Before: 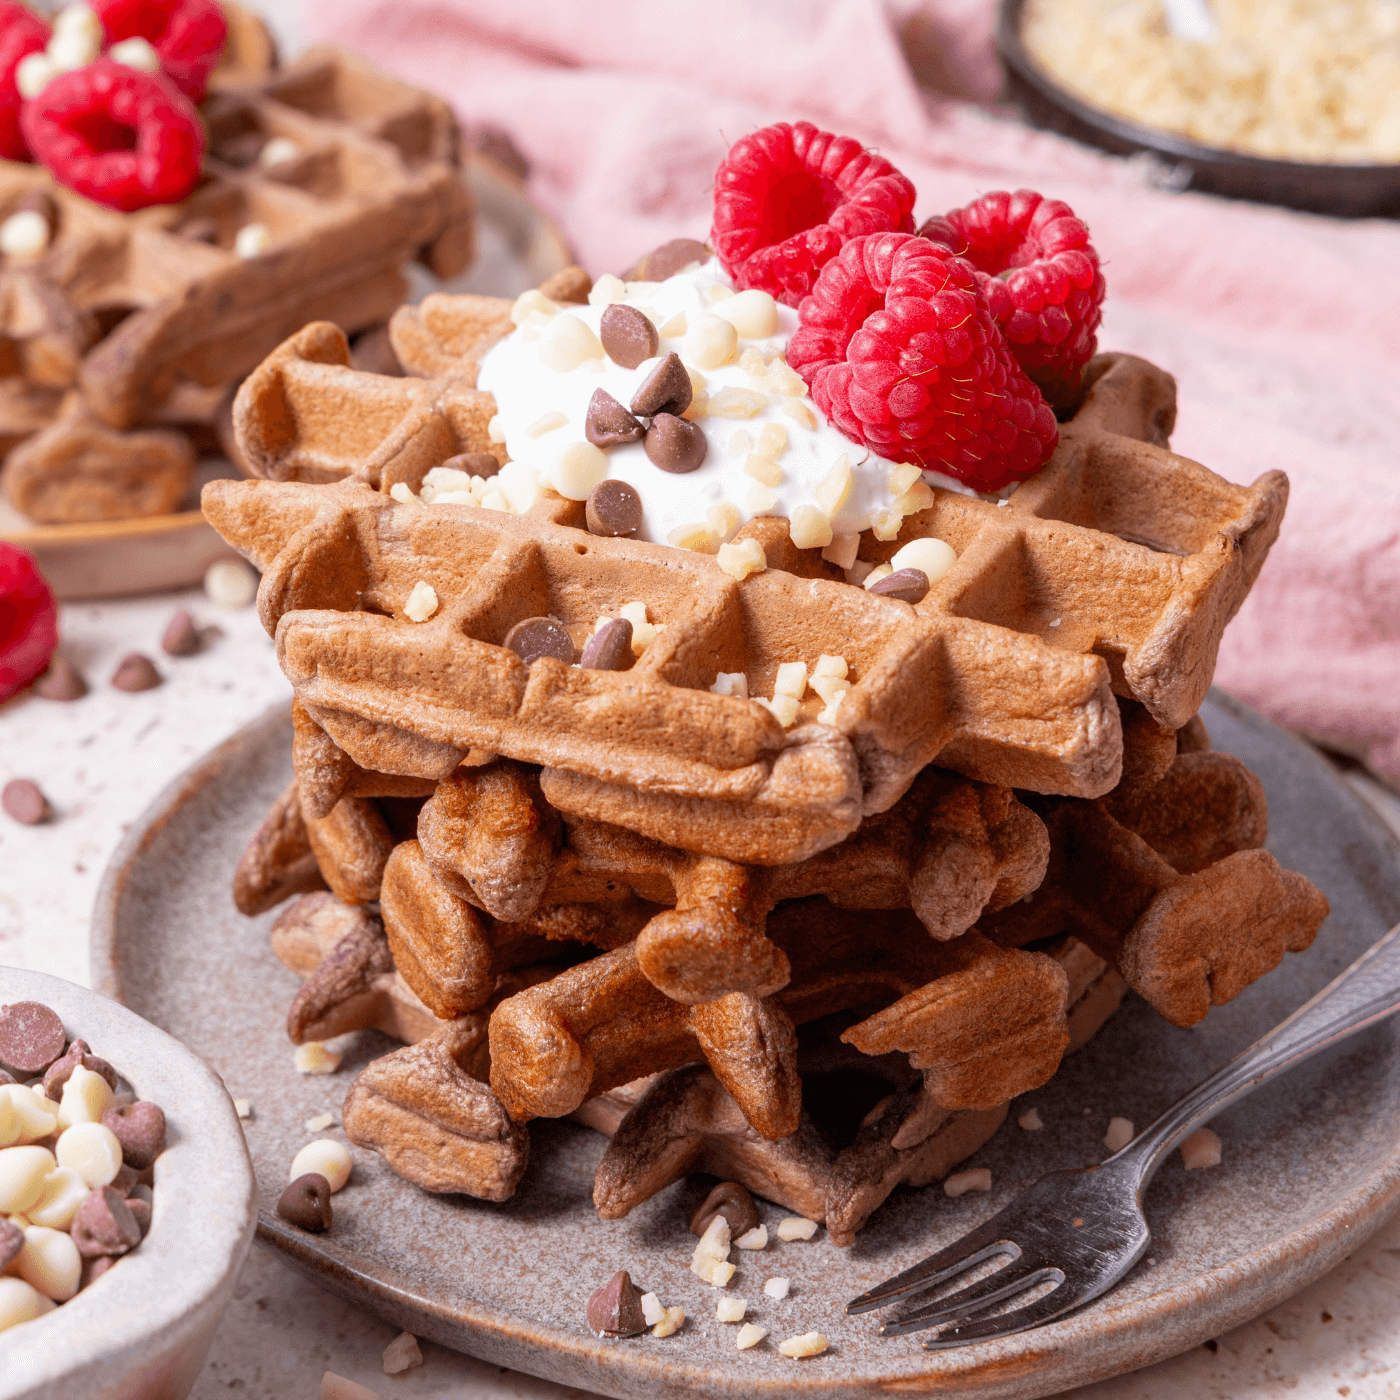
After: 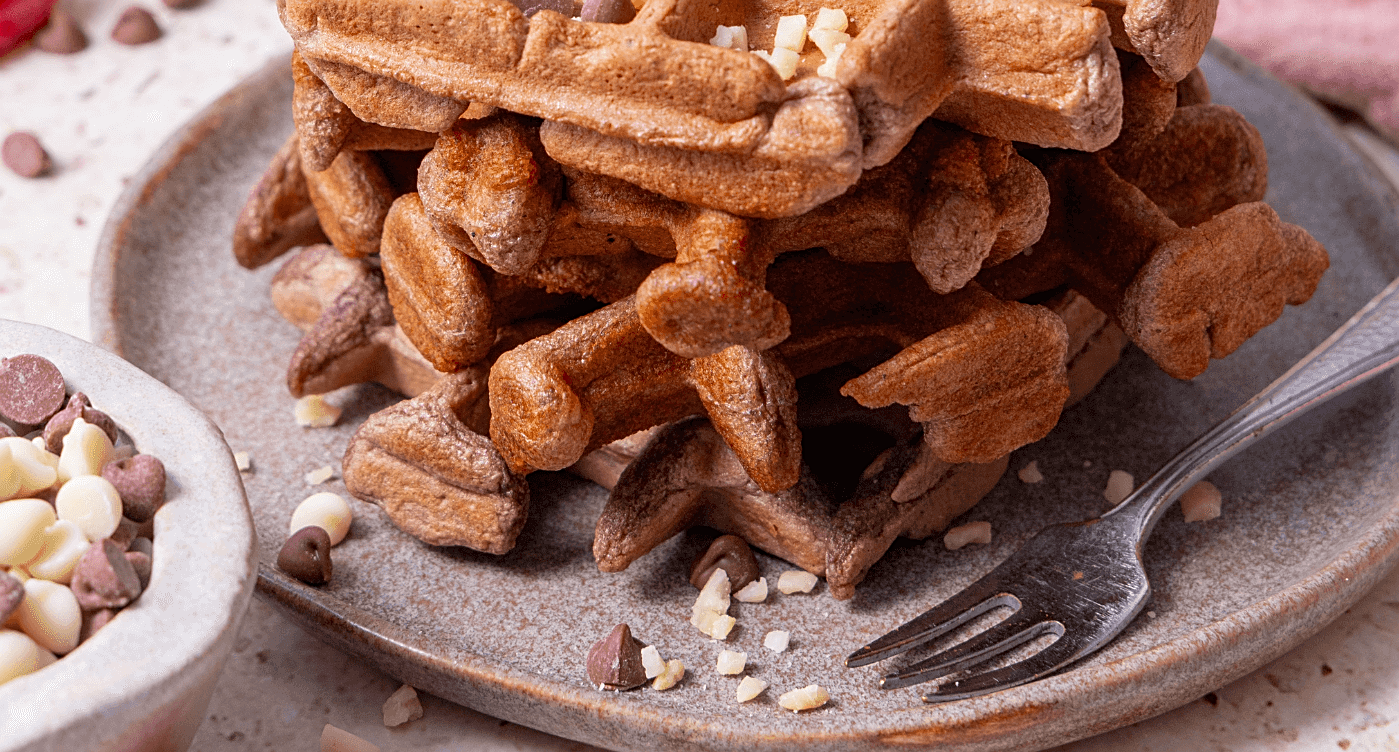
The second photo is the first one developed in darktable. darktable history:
sharpen: on, module defaults
crop and rotate: top 46.237%
